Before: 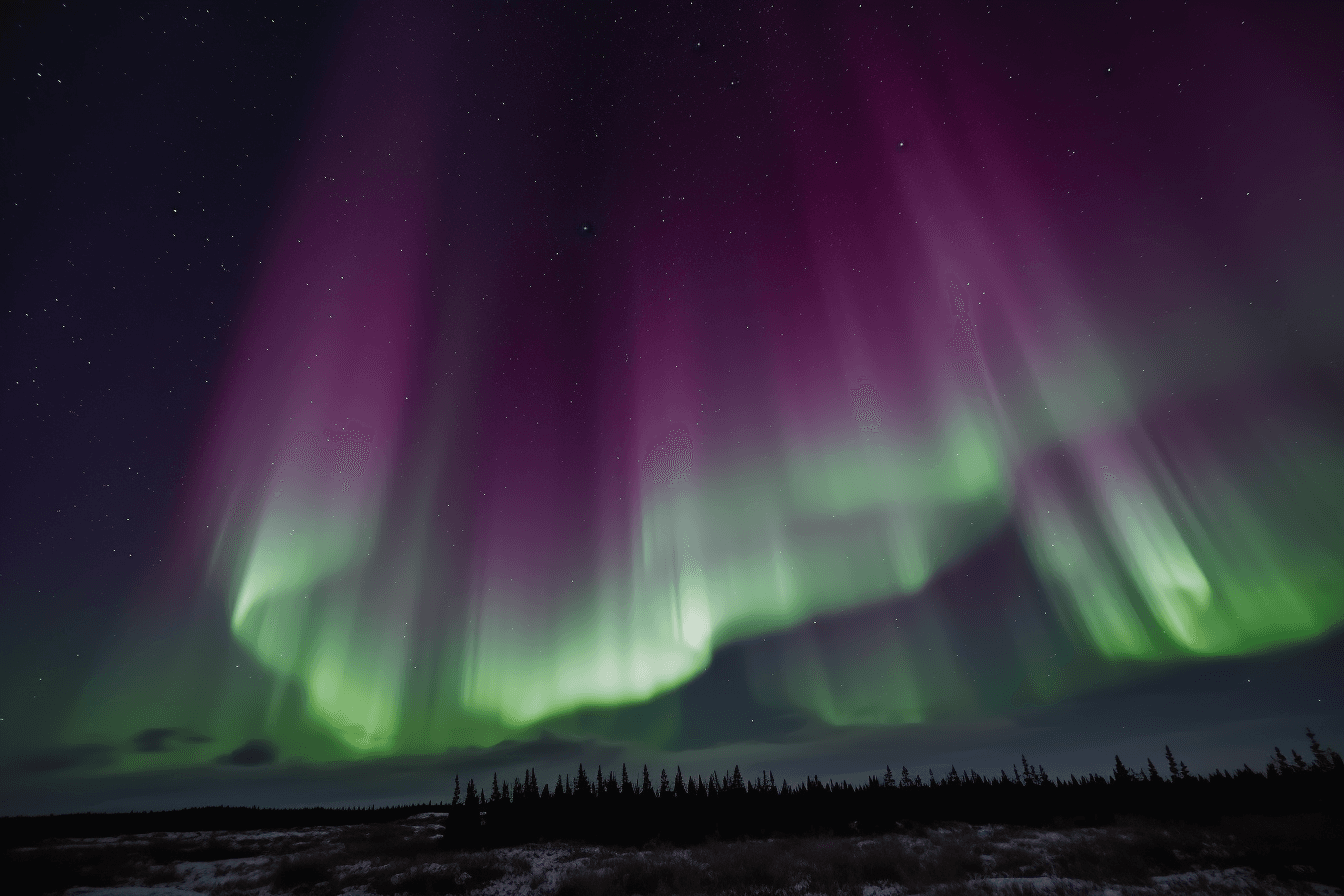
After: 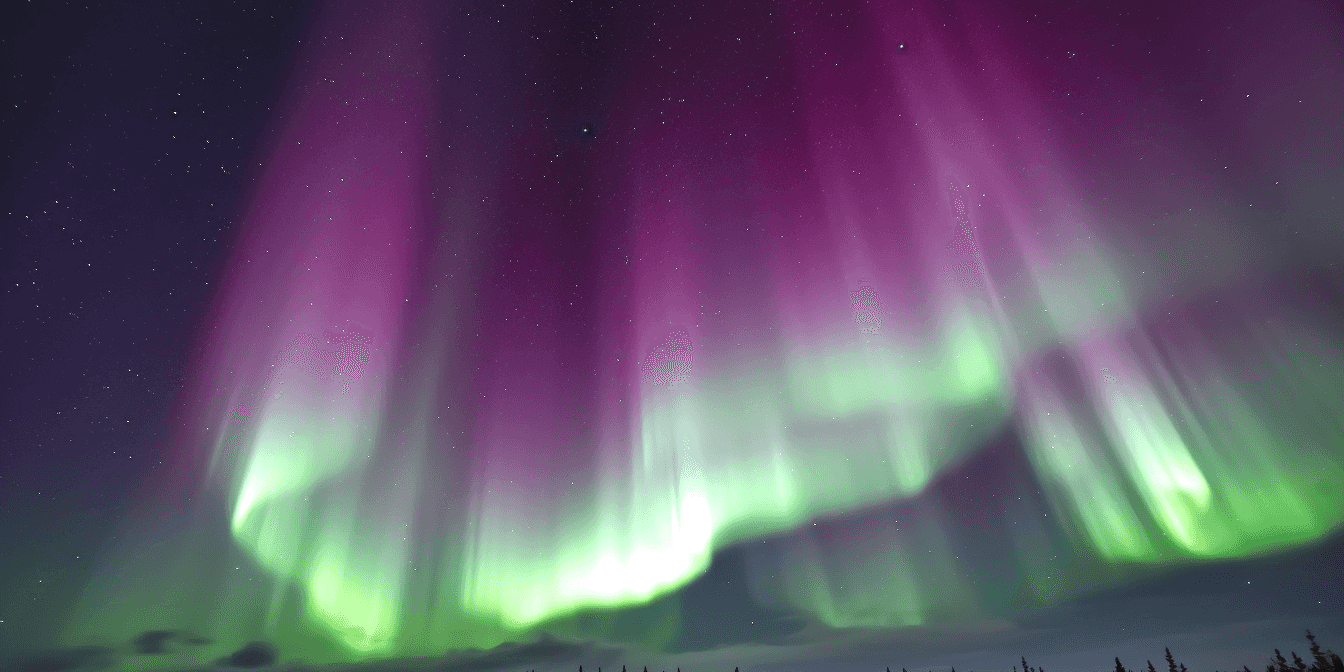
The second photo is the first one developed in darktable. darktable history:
exposure: exposure 1.223 EV, compensate highlight preservation false
crop: top 11.038%, bottom 13.962%
